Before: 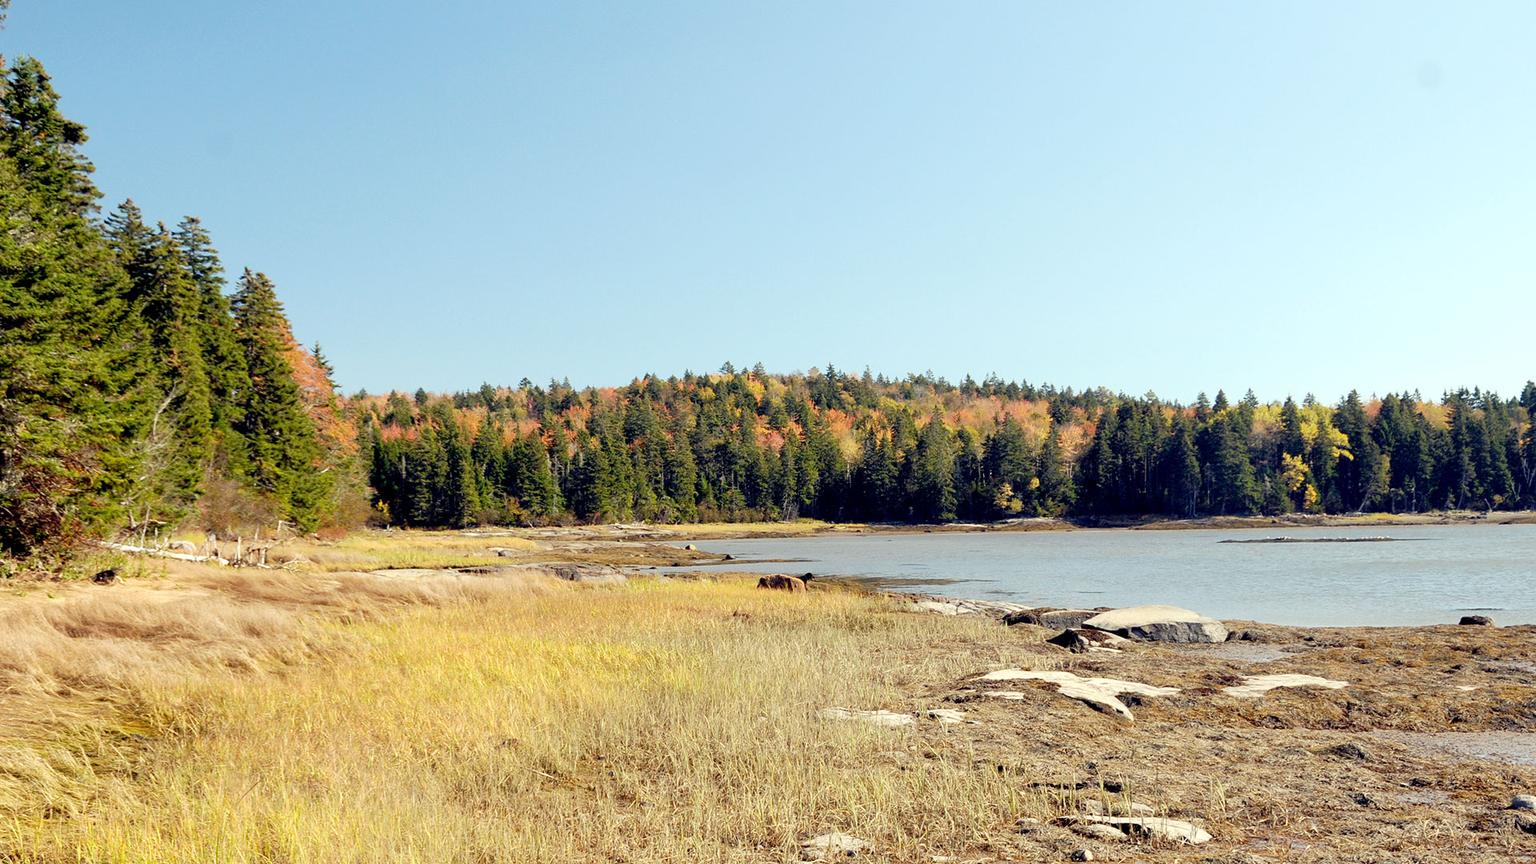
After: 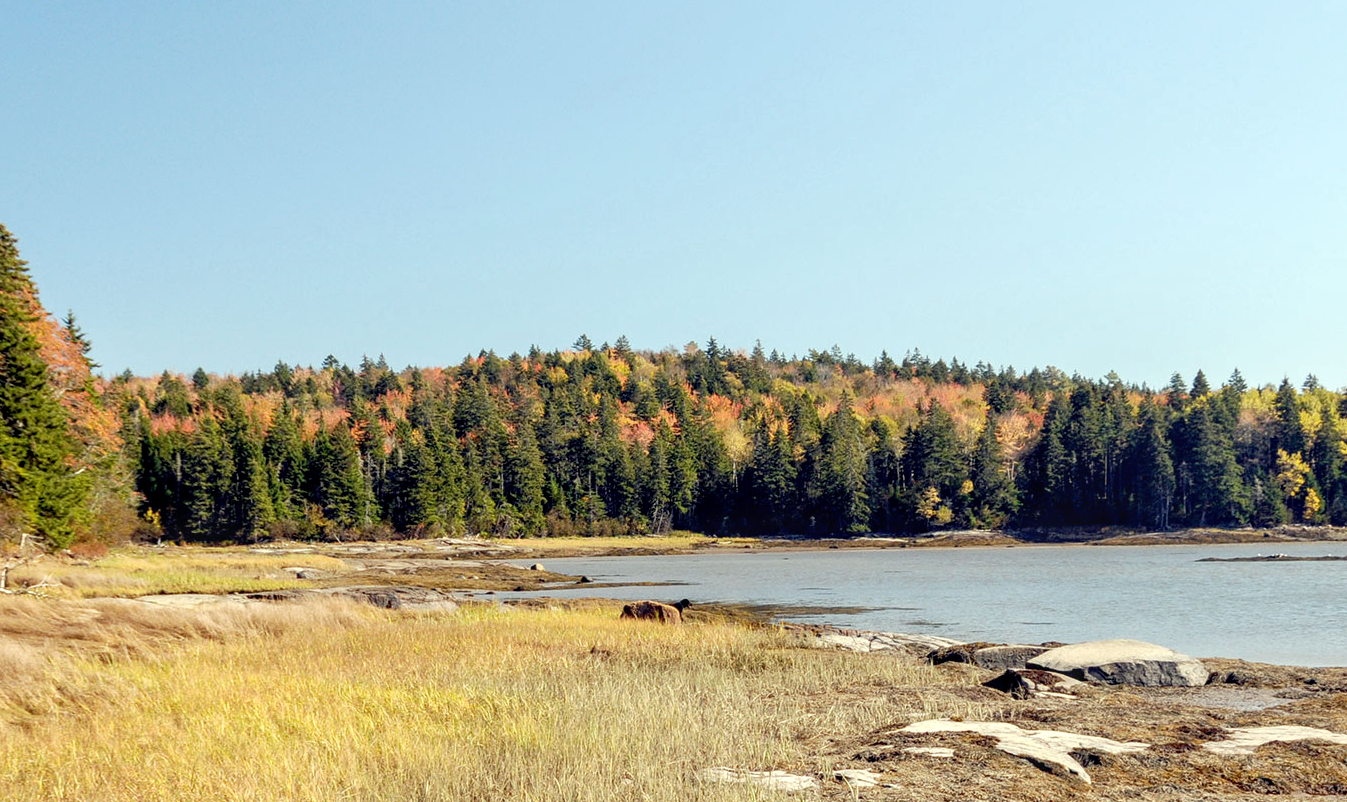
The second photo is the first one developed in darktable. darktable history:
crop and rotate: left 16.999%, top 10.977%, right 12.836%, bottom 14.694%
local contrast: on, module defaults
